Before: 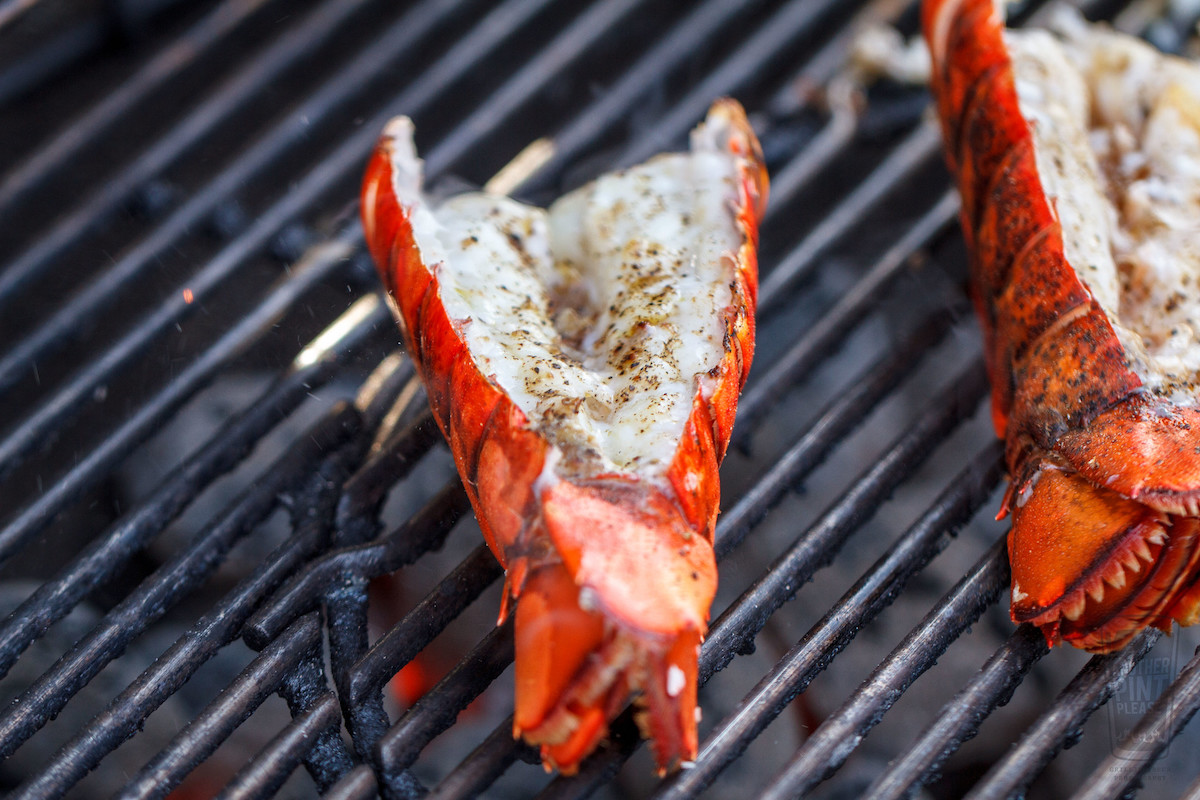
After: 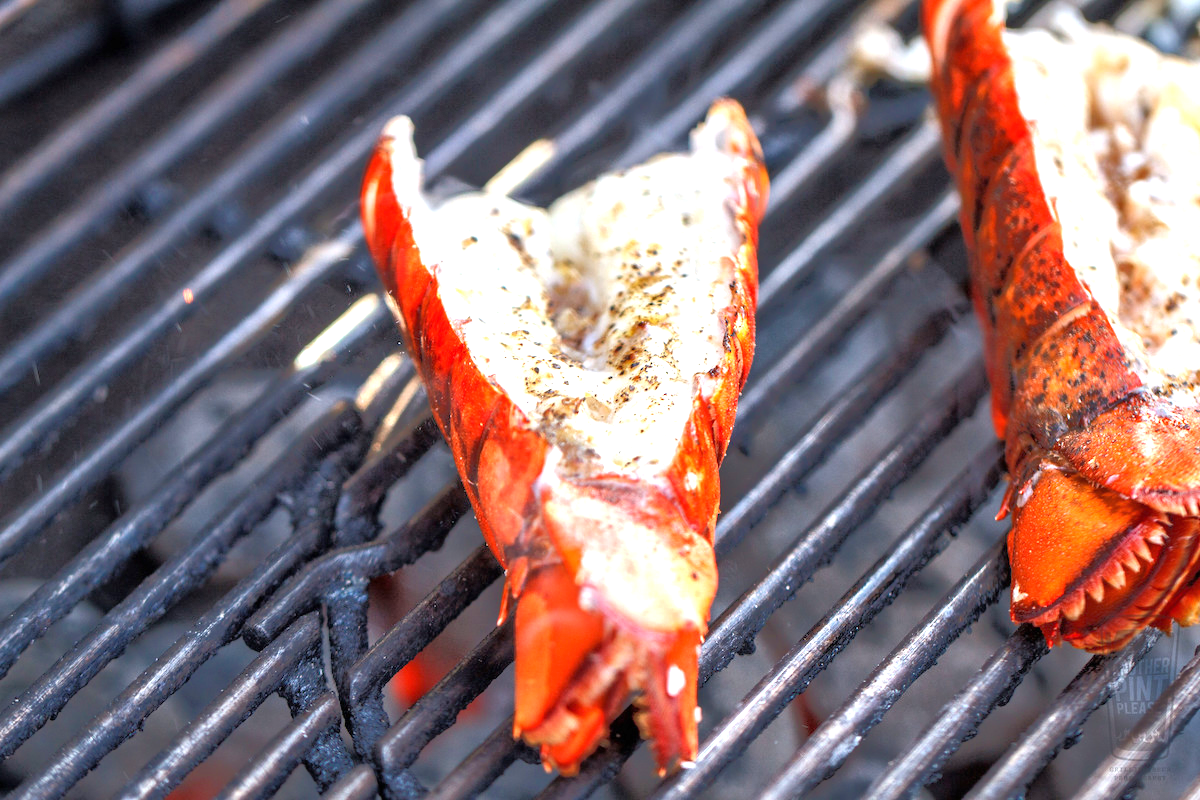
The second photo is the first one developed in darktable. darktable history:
tone equalizer: -8 EV -0.528 EV, -7 EV -0.319 EV, -6 EV -0.083 EV, -5 EV 0.413 EV, -4 EV 0.985 EV, -3 EV 0.791 EV, -2 EV -0.01 EV, -1 EV 0.14 EV, +0 EV -0.012 EV, smoothing 1
exposure: black level correction 0, exposure 1 EV, compensate exposure bias true, compensate highlight preservation false
